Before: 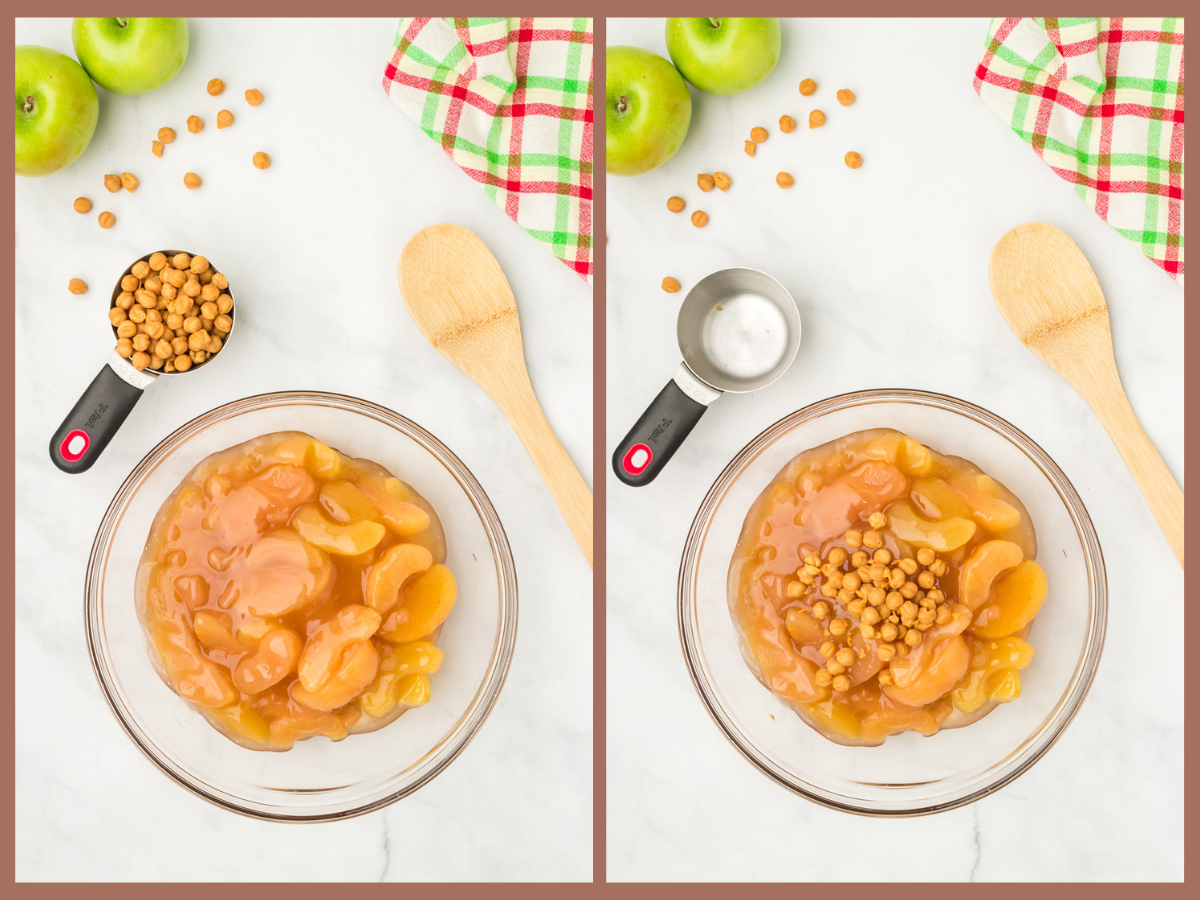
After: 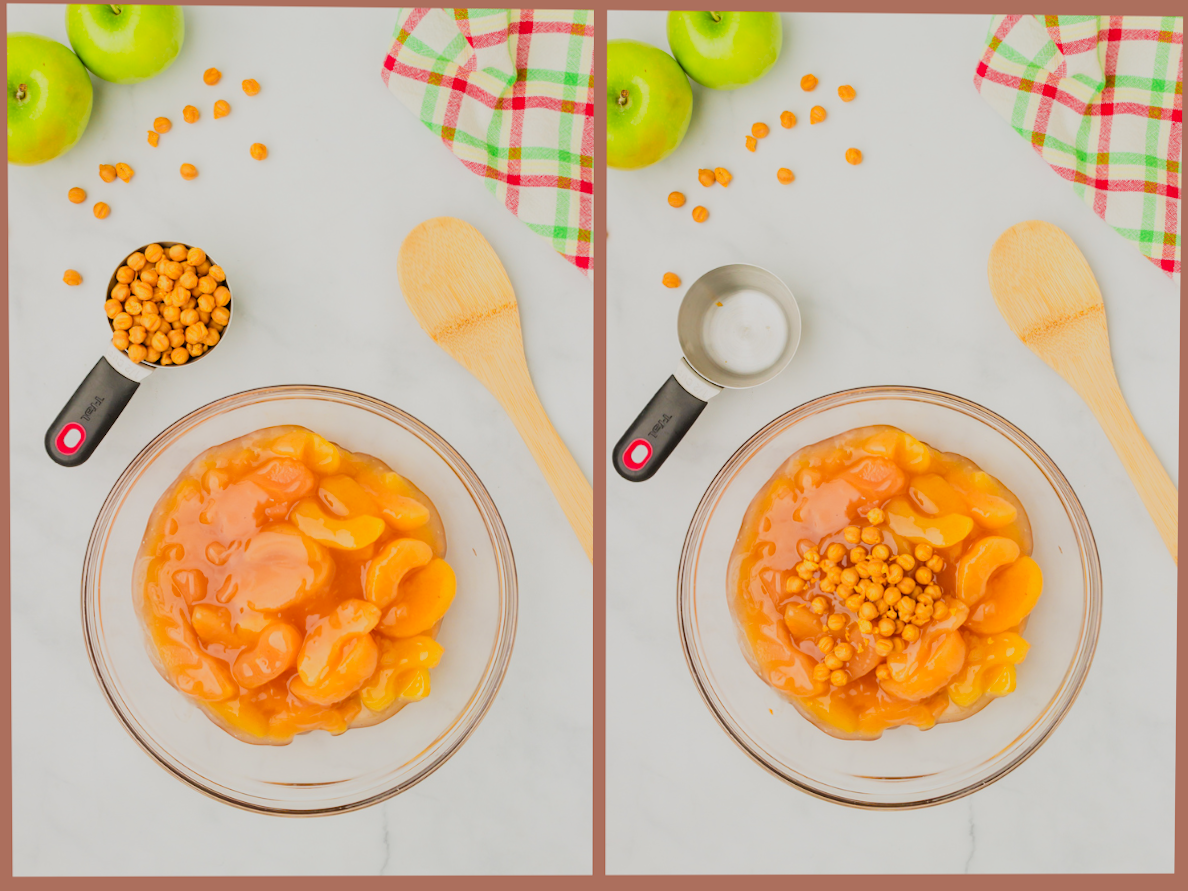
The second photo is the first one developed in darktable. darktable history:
color zones: curves: ch0 [(0.224, 0.526) (0.75, 0.5)]; ch1 [(0.055, 0.526) (0.224, 0.761) (0.377, 0.526) (0.75, 0.5)]
filmic rgb: black relative exposure -7.65 EV, white relative exposure 4.56 EV, hardness 3.61
rotate and perspective: rotation 0.174°, lens shift (vertical) 0.013, lens shift (horizontal) 0.019, shear 0.001, automatic cropping original format, crop left 0.007, crop right 0.991, crop top 0.016, crop bottom 0.997
